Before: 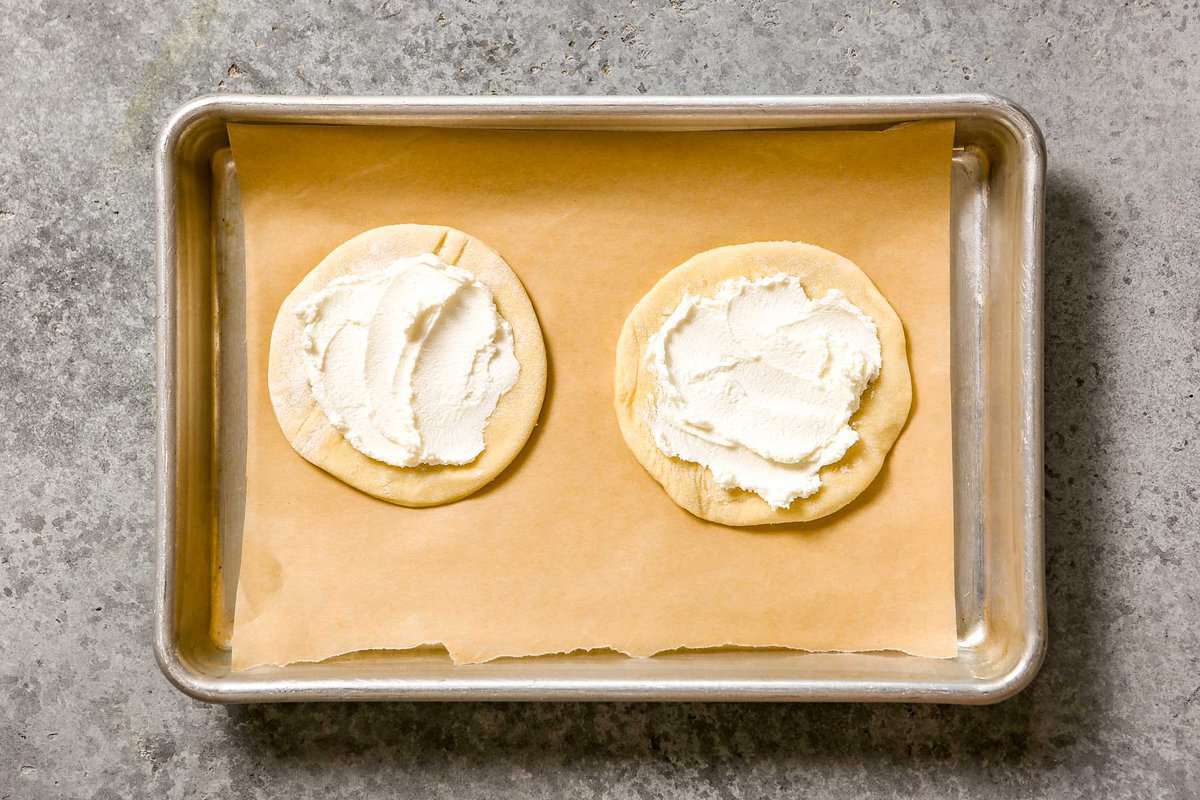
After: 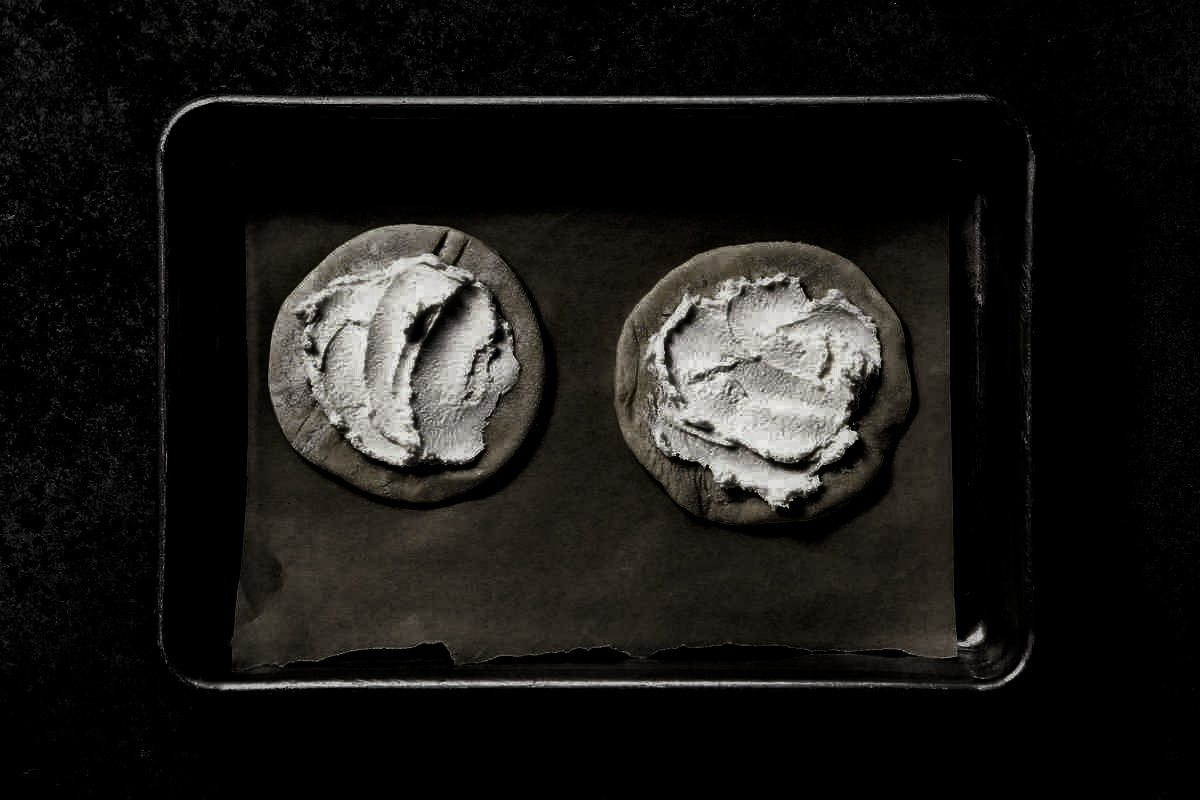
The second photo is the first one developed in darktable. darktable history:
tone curve: curves: ch0 [(0, 0) (0.003, 0.169) (0.011, 0.173) (0.025, 0.177) (0.044, 0.184) (0.069, 0.191) (0.1, 0.199) (0.136, 0.206) (0.177, 0.221) (0.224, 0.248) (0.277, 0.284) (0.335, 0.344) (0.399, 0.413) (0.468, 0.497) (0.543, 0.594) (0.623, 0.691) (0.709, 0.779) (0.801, 0.868) (0.898, 0.931) (1, 1)], preserve colors none
levels: levels [0.721, 0.937, 0.997]
contrast equalizer: octaves 7, y [[0.6 ×6], [0.55 ×6], [0 ×6], [0 ×6], [0 ×6]], mix -0.3
